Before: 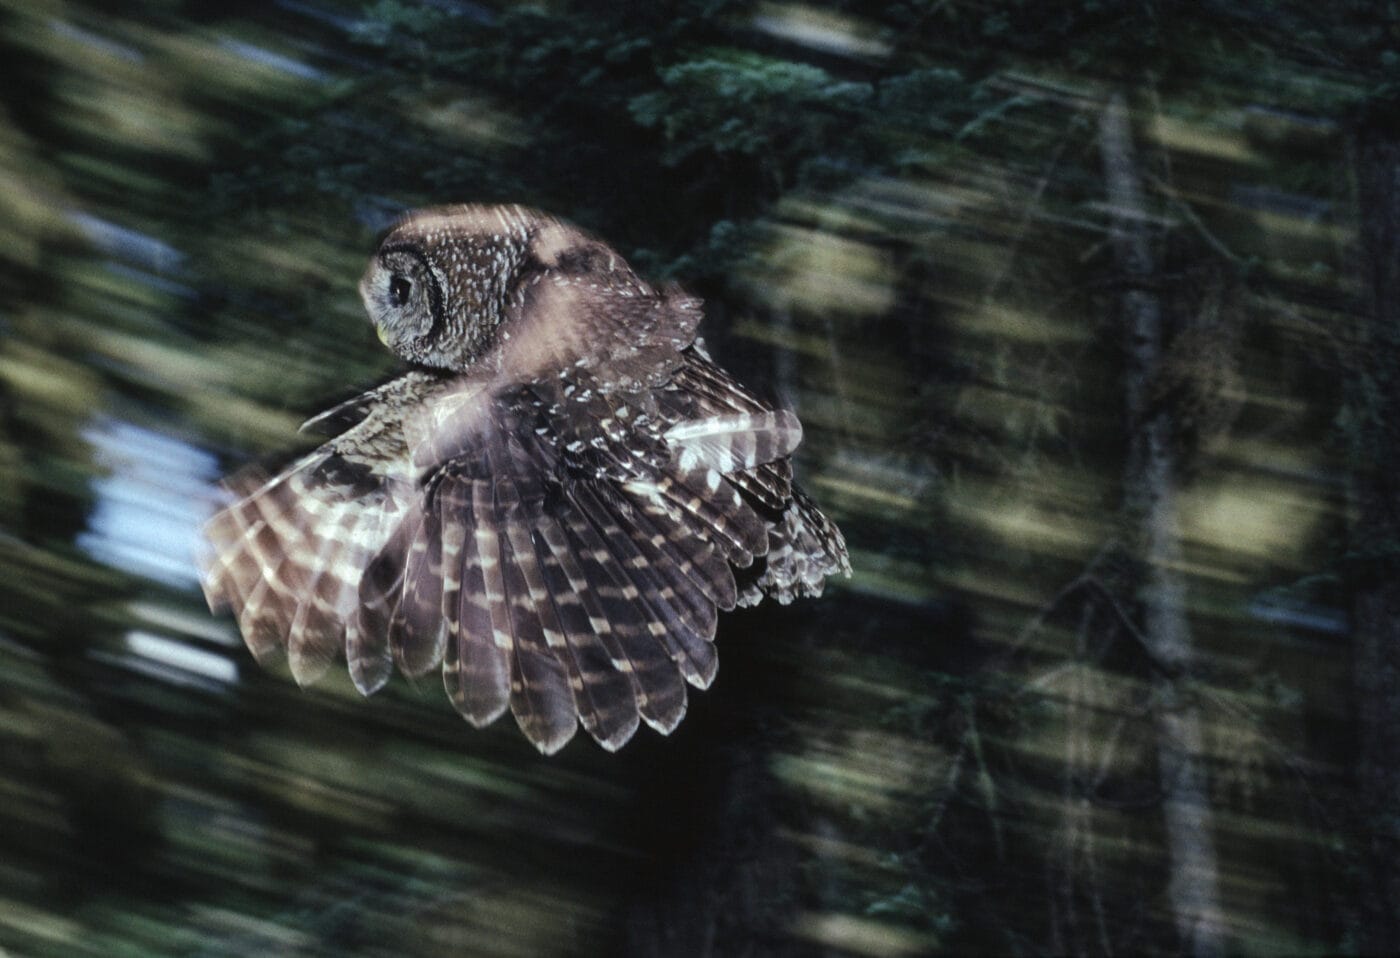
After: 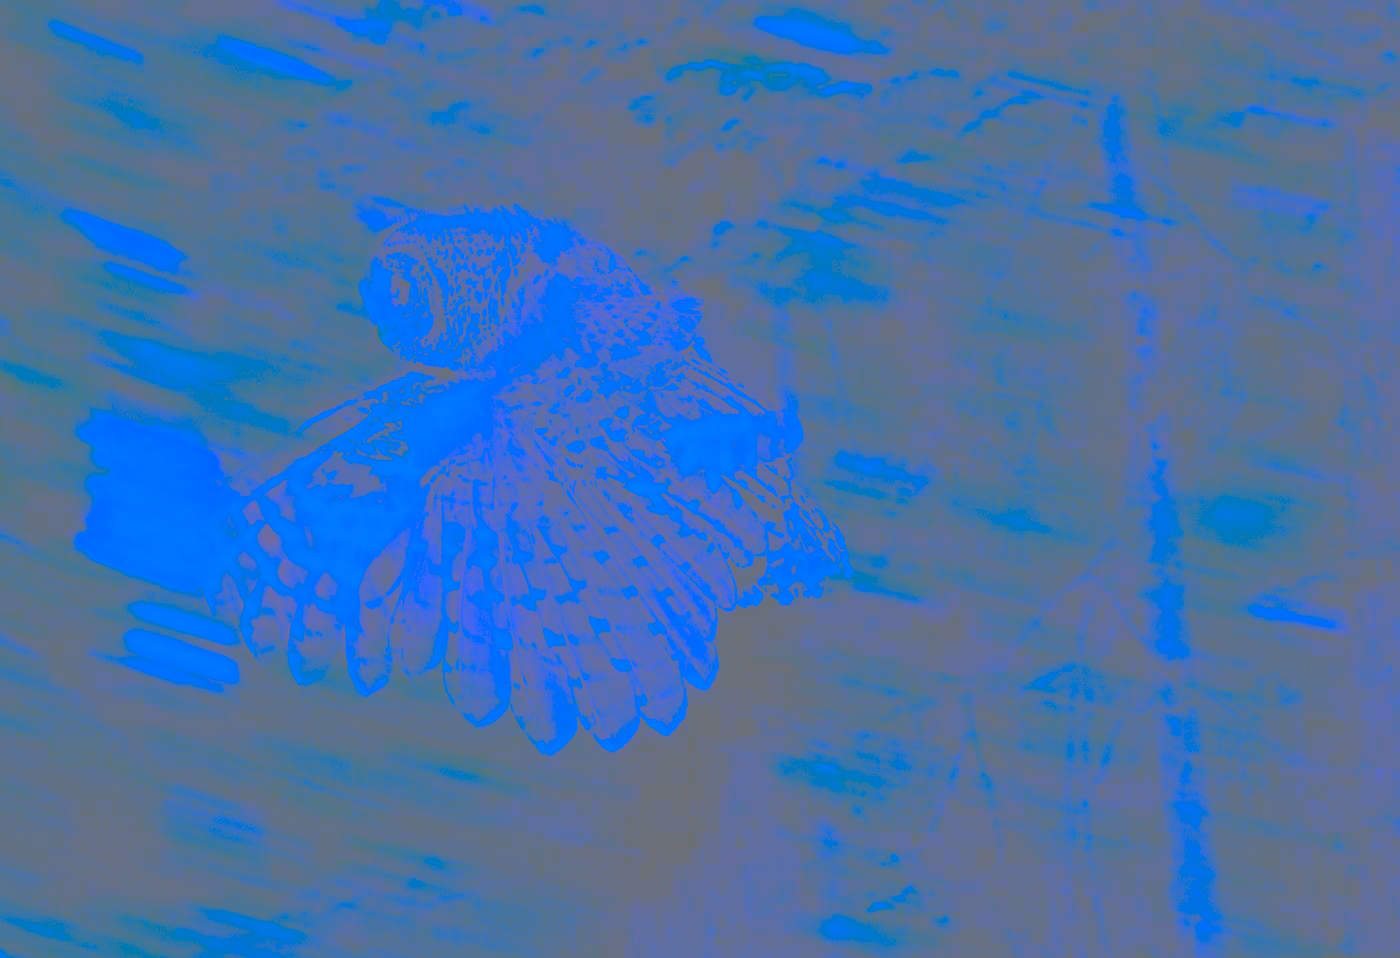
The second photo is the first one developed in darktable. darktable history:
contrast brightness saturation: contrast -0.99, brightness -0.17, saturation 0.75
tone curve: curves: ch0 [(0, 0.01) (0.058, 0.039) (0.159, 0.117) (0.282, 0.327) (0.45, 0.534) (0.676, 0.751) (0.89, 0.919) (1, 1)]; ch1 [(0, 0) (0.094, 0.081) (0.285, 0.299) (0.385, 0.403) (0.447, 0.455) (0.495, 0.496) (0.544, 0.552) (0.589, 0.612) (0.722, 0.728) (1, 1)]; ch2 [(0, 0) (0.257, 0.217) (0.43, 0.421) (0.498, 0.507) (0.531, 0.544) (0.56, 0.579) (0.625, 0.642) (1, 1)], color space Lab, independent channels, preserve colors none
white balance: red 0.766, blue 1.537
